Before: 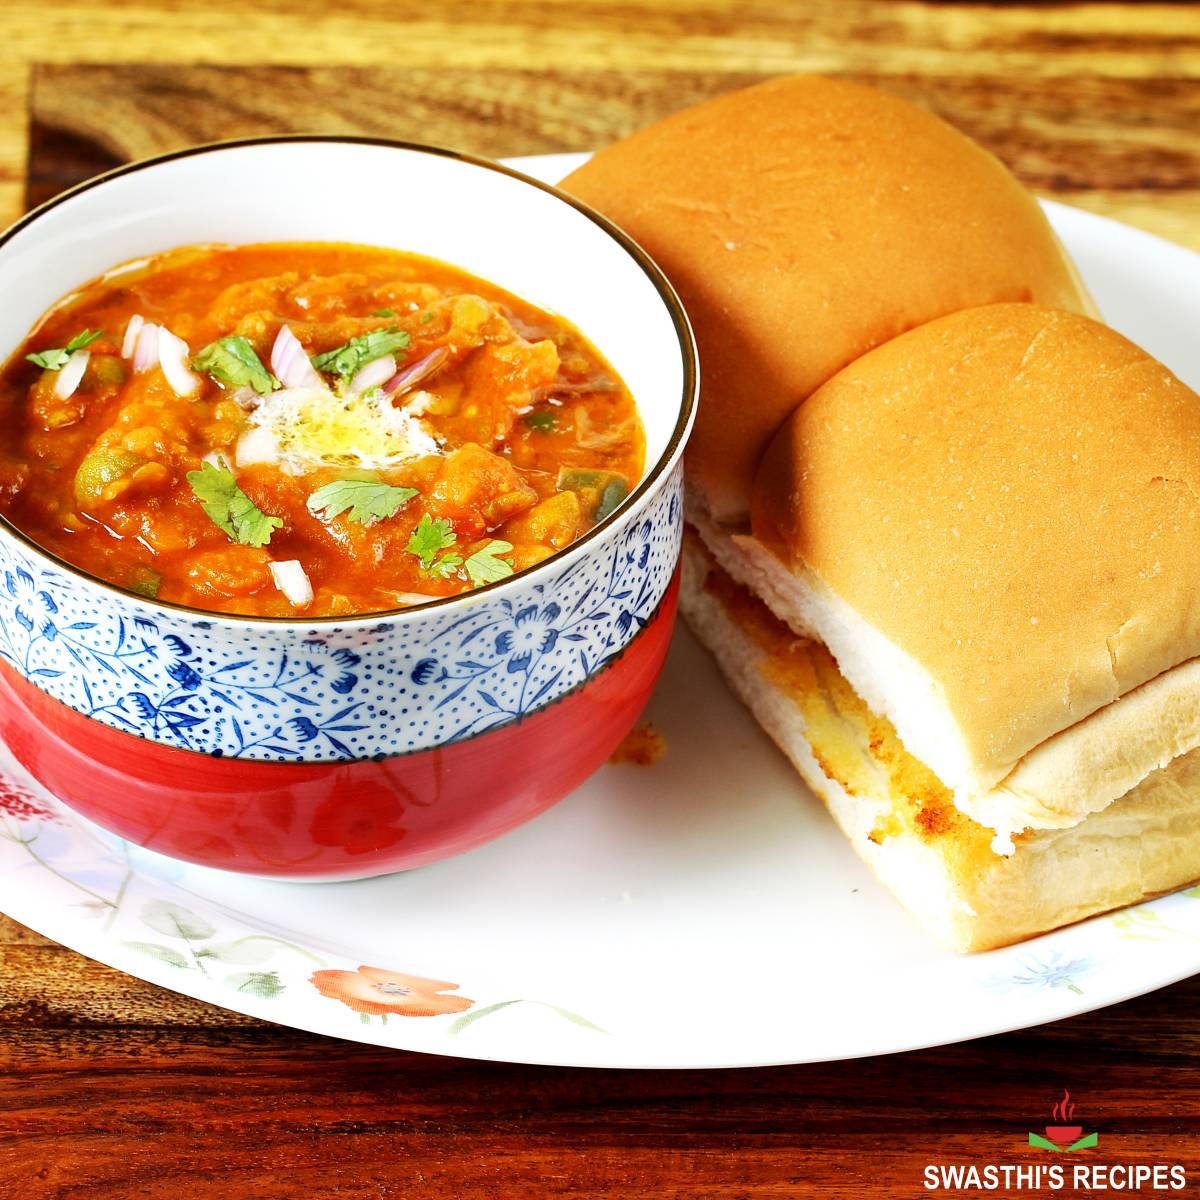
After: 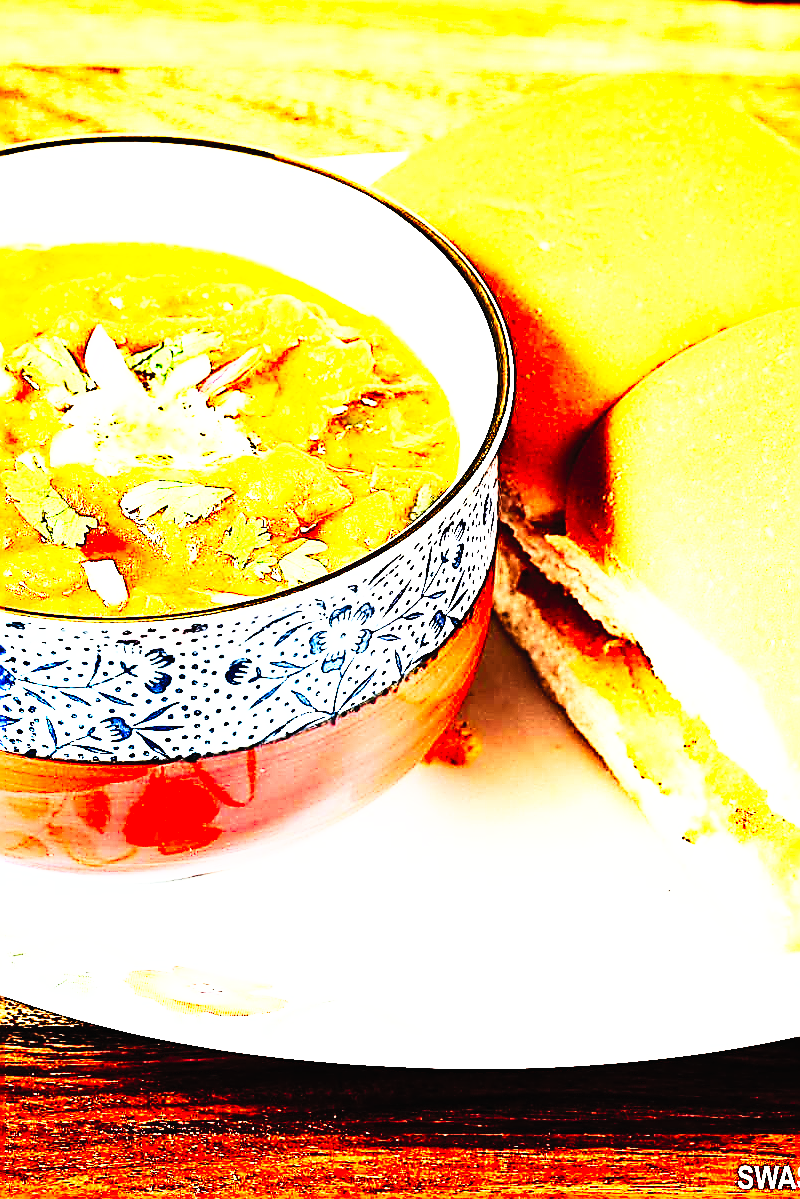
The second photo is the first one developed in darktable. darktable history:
contrast brightness saturation: contrast 0.24, brightness 0.26, saturation 0.39
exposure: compensate highlight preservation false
rgb curve: curves: ch0 [(0, 0) (0.21, 0.15) (0.24, 0.21) (0.5, 0.75) (0.75, 0.96) (0.89, 0.99) (1, 1)]; ch1 [(0, 0.02) (0.21, 0.13) (0.25, 0.2) (0.5, 0.67) (0.75, 0.9) (0.89, 0.97) (1, 1)]; ch2 [(0, 0.02) (0.21, 0.13) (0.25, 0.2) (0.5, 0.67) (0.75, 0.9) (0.89, 0.97) (1, 1)], compensate middle gray true
white balance: emerald 1
crop and rotate: left 15.546%, right 17.787%
sharpen: amount 2
base curve: curves: ch0 [(0, 0) (0.007, 0.004) (0.027, 0.03) (0.046, 0.07) (0.207, 0.54) (0.442, 0.872) (0.673, 0.972) (1, 1)], preserve colors none
